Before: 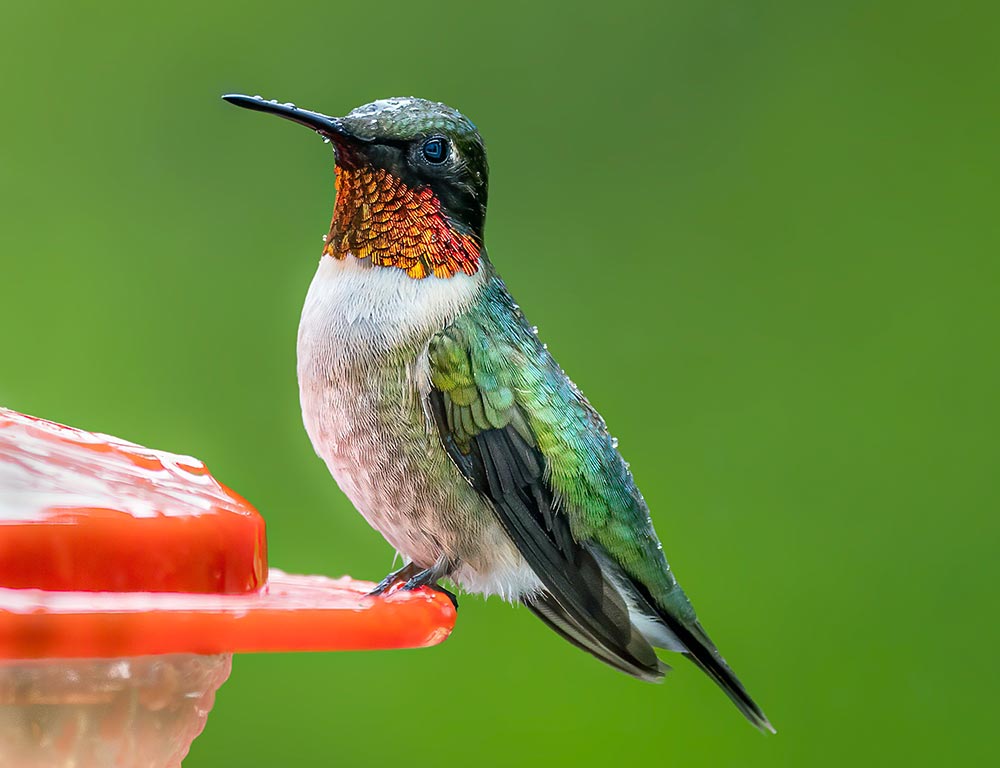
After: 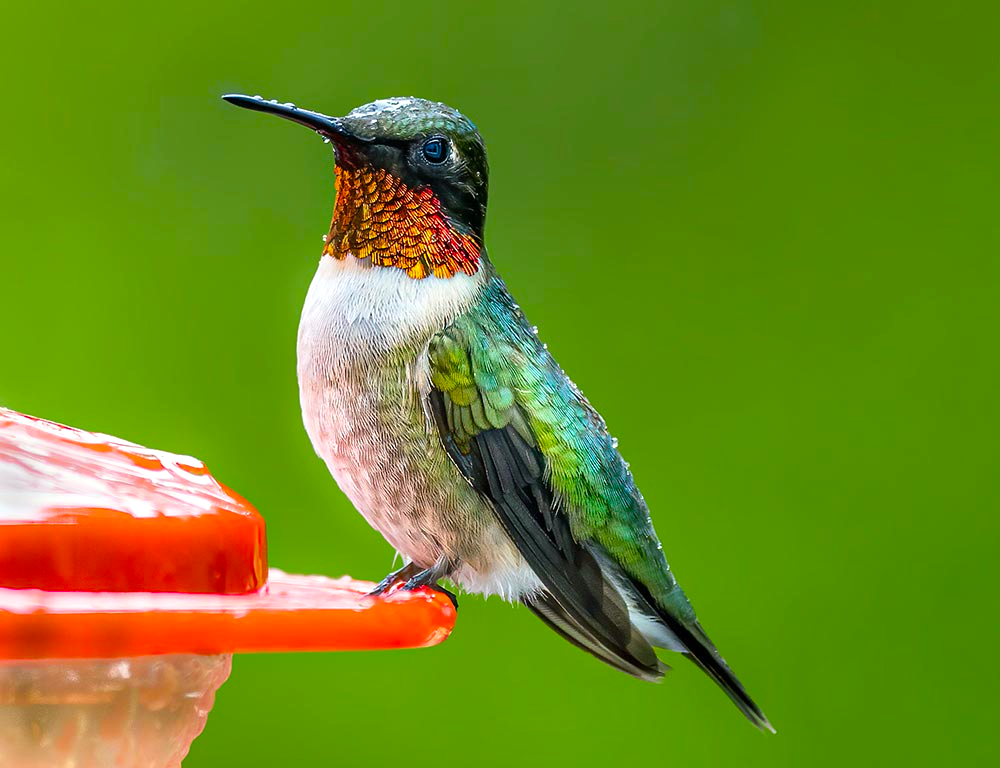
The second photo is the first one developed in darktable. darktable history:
color balance rgb: power › chroma 0.281%, power › hue 21.95°, highlights gain › luminance 14.578%, perceptual saturation grading › global saturation 31.103%
